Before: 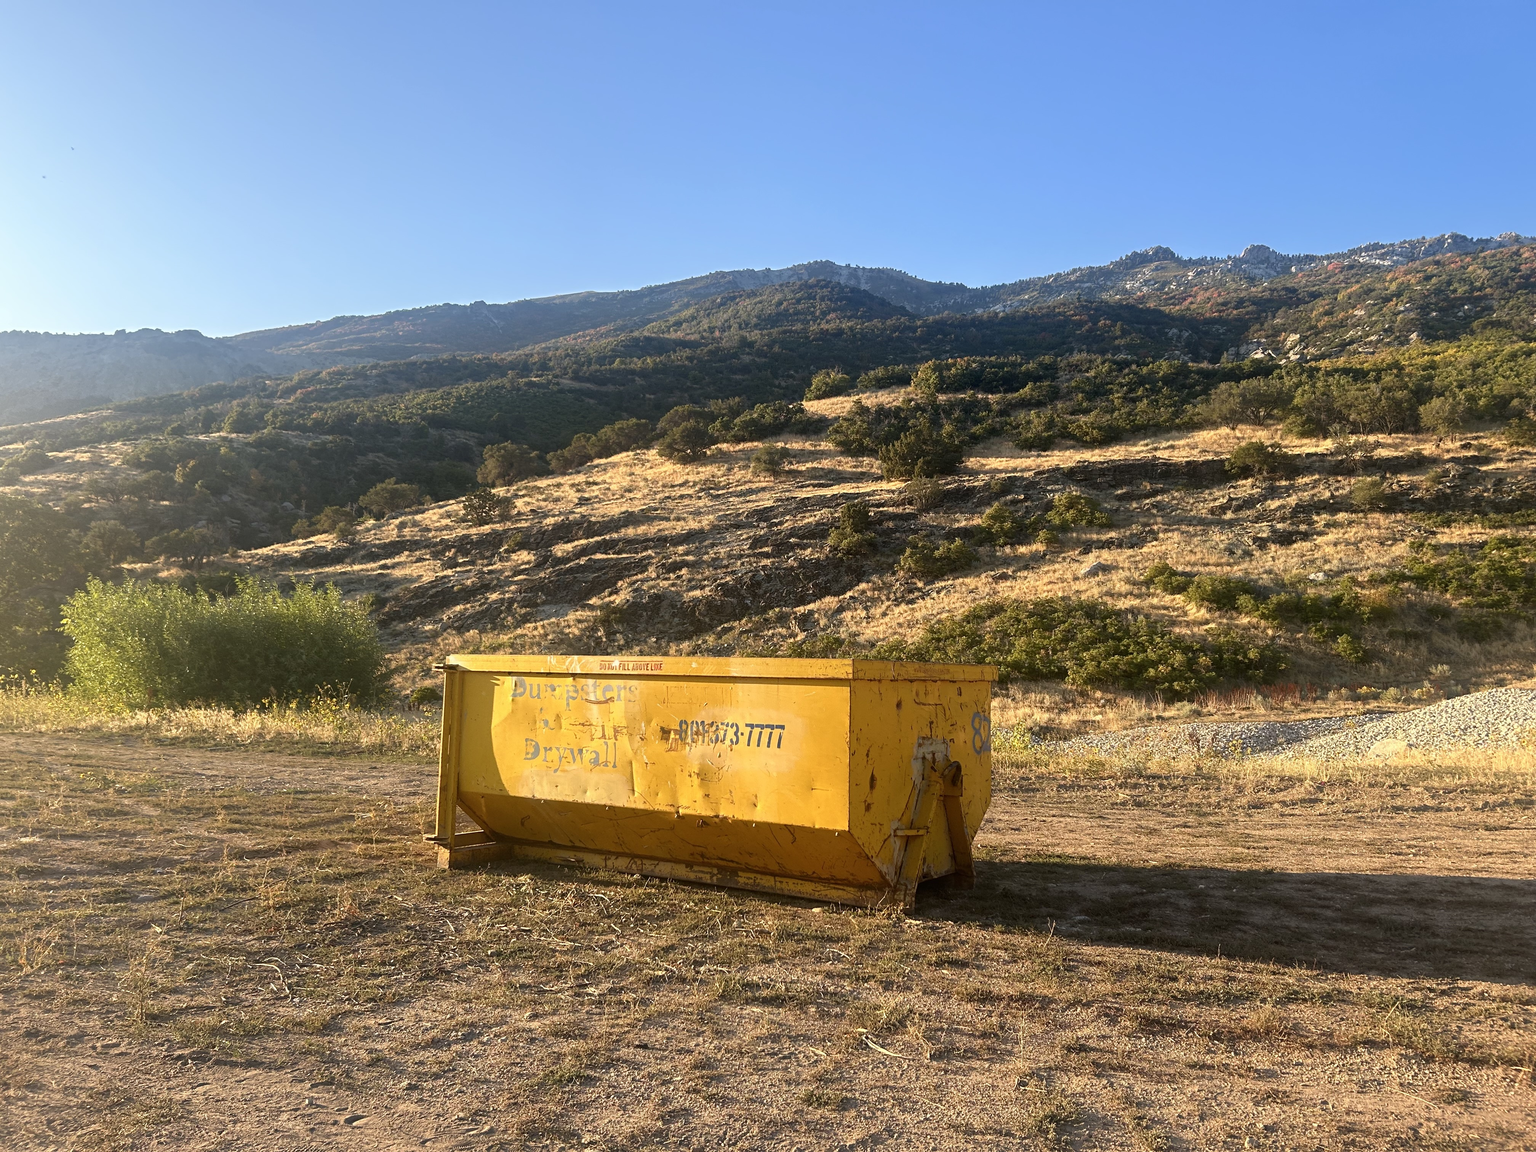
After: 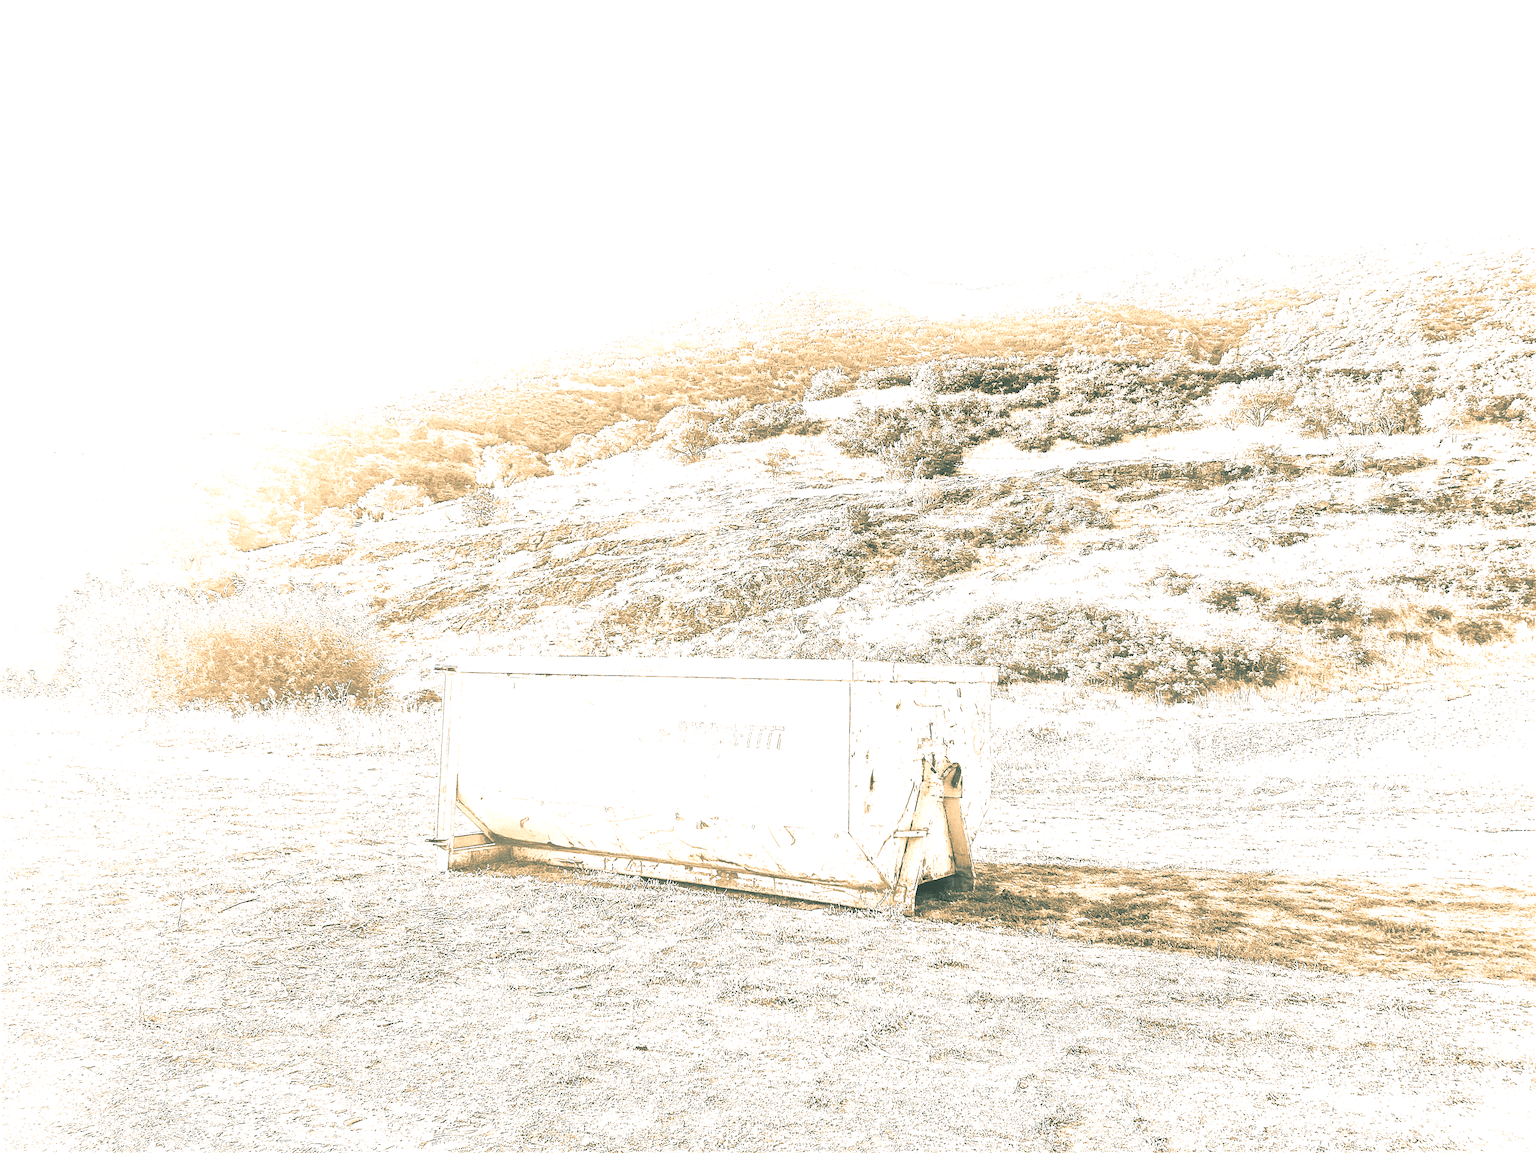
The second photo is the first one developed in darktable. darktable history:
crop and rotate: left 0.126%
white balance: red 8, blue 8
shadows and highlights: white point adjustment 1, soften with gaussian
contrast brightness saturation: contrast 0.09, brightness -0.59, saturation 0.17
split-toning: shadows › hue 186.43°, highlights › hue 49.29°, compress 30.29%
sigmoid: skew -0.2, preserve hue 0%, red attenuation 0.1, red rotation 0.035, green attenuation 0.1, green rotation -0.017, blue attenuation 0.15, blue rotation -0.052, base primaries Rec2020
sharpen: on, module defaults
colorize: hue 28.8°, source mix 100%
